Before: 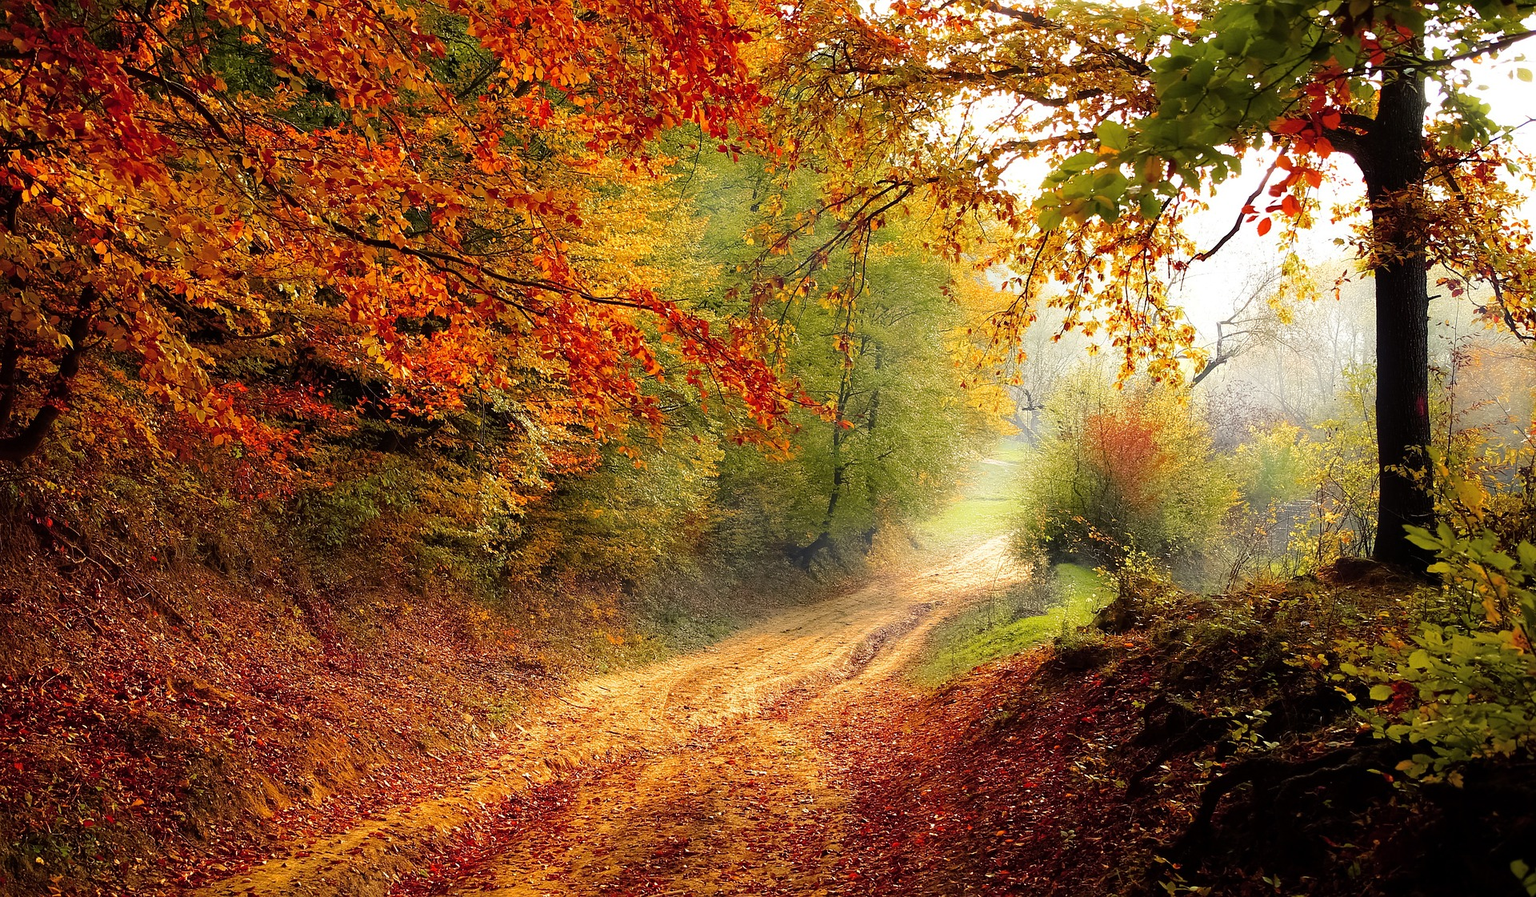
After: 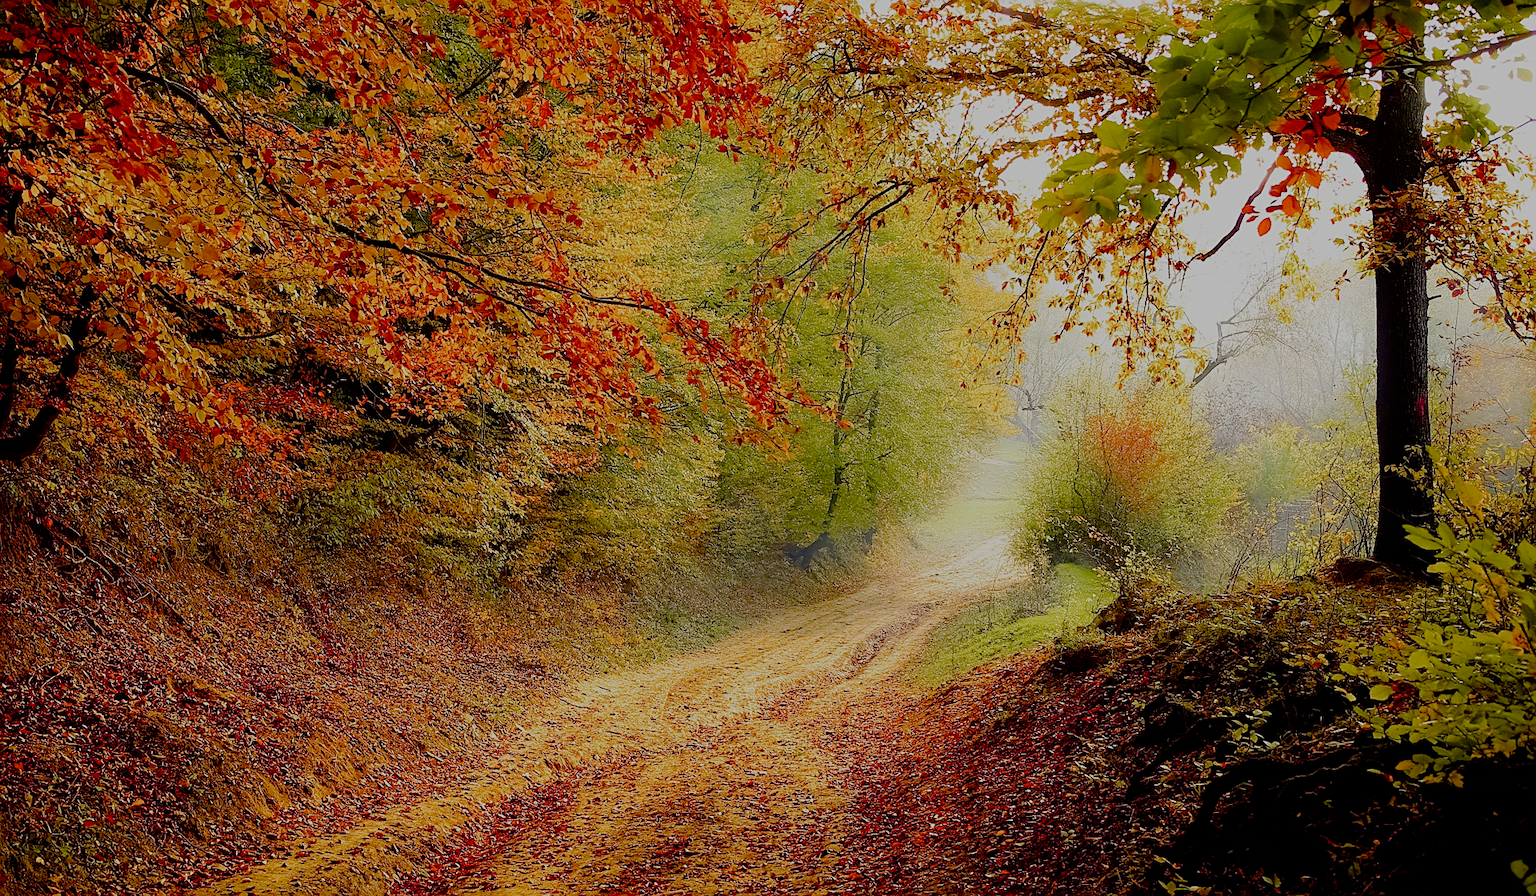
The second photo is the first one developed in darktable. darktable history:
filmic rgb: middle gray luminance 2.65%, black relative exposure -9.93 EV, white relative exposure 6.99 EV, threshold 2.98 EV, dynamic range scaling 9.66%, target black luminance 0%, hardness 3.19, latitude 43.94%, contrast 0.672, highlights saturation mix 4.1%, shadows ↔ highlights balance 13.86%, add noise in highlights 0.001, preserve chrominance no, color science v4 (2020), enable highlight reconstruction true
color balance rgb: perceptual saturation grading › global saturation 20%, perceptual saturation grading › highlights -25.419%, perceptual saturation grading › shadows 49.599%
sharpen: on, module defaults
